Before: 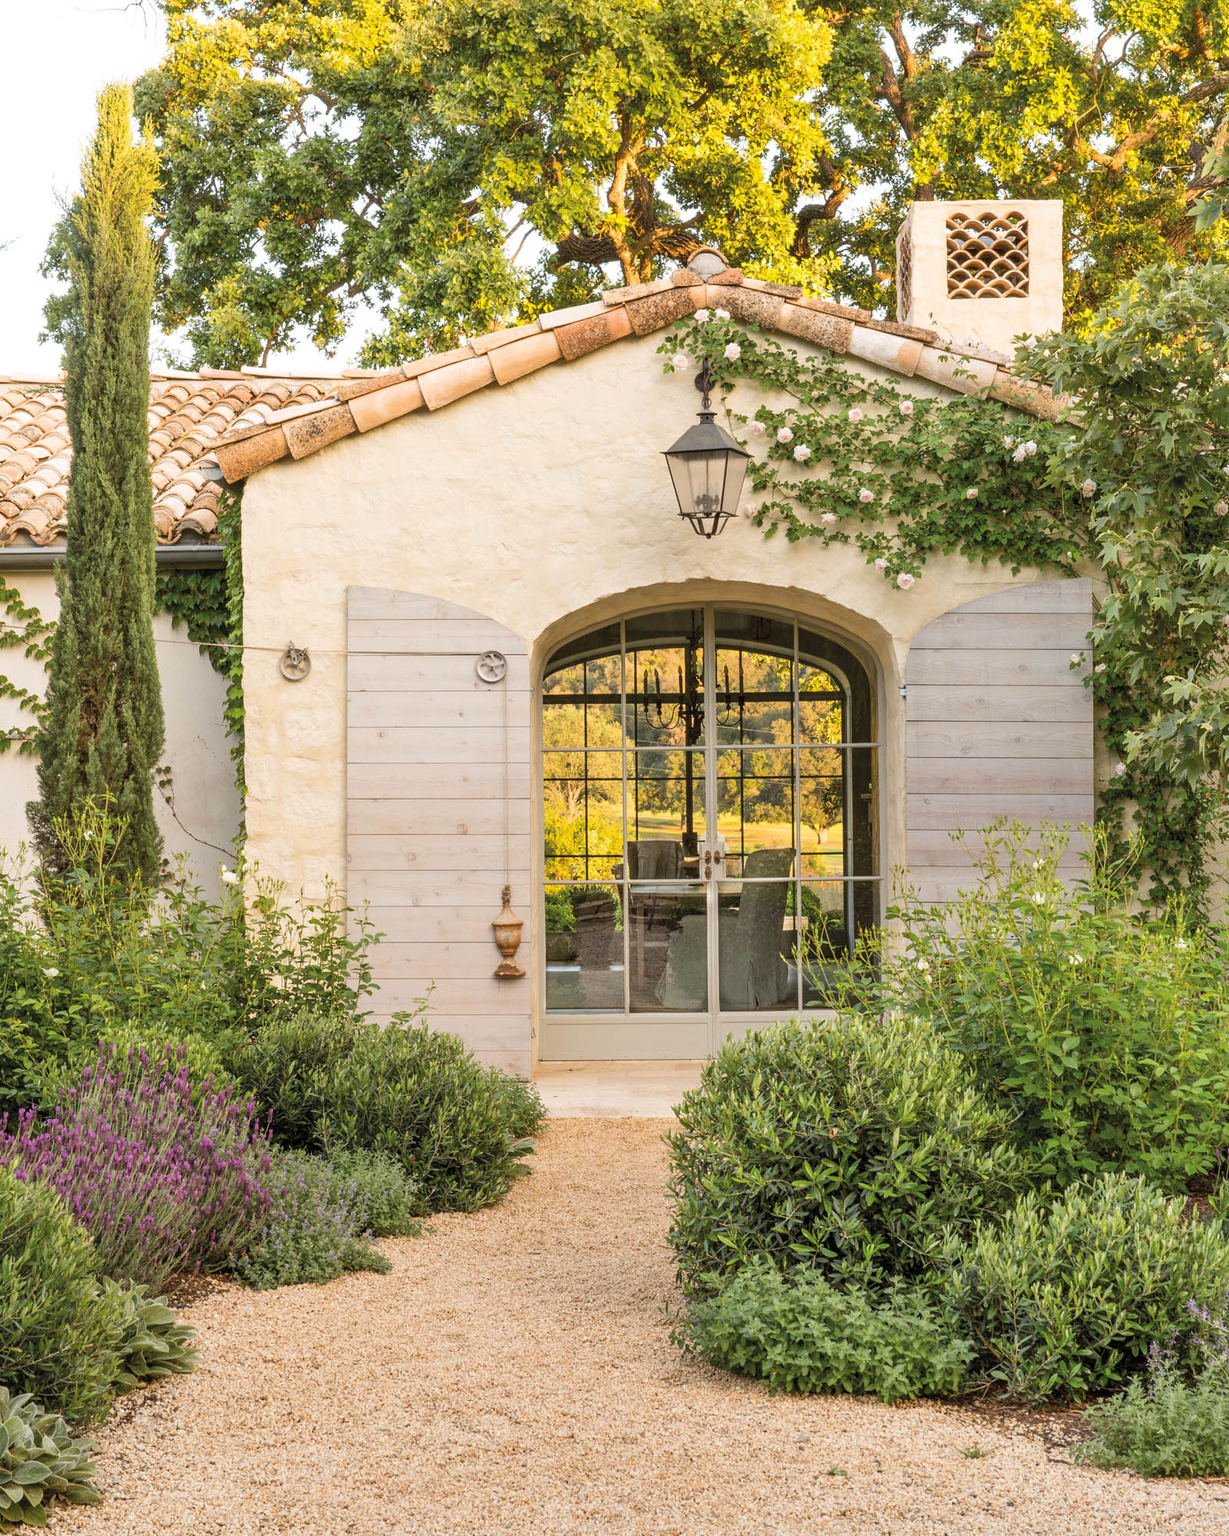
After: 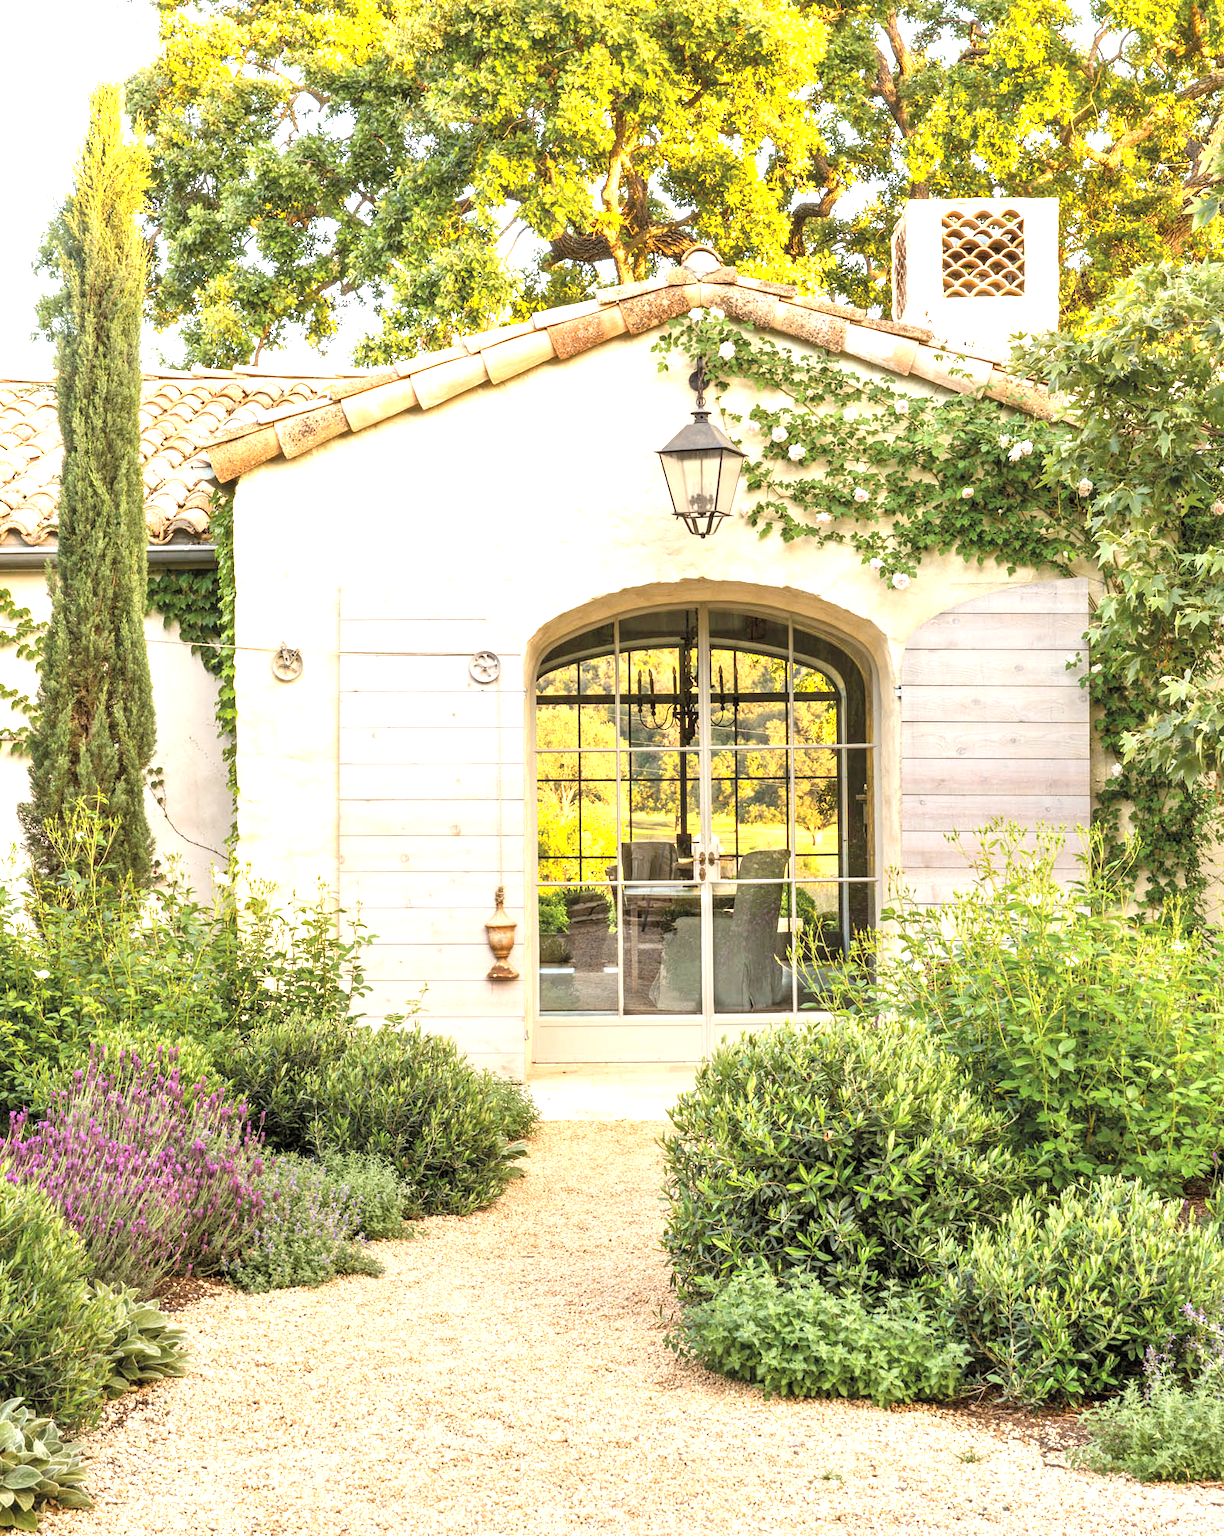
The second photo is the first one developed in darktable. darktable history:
crop and rotate: left 0.793%, top 0.213%, bottom 0.26%
exposure: exposure 1 EV, compensate exposure bias true, compensate highlight preservation false
